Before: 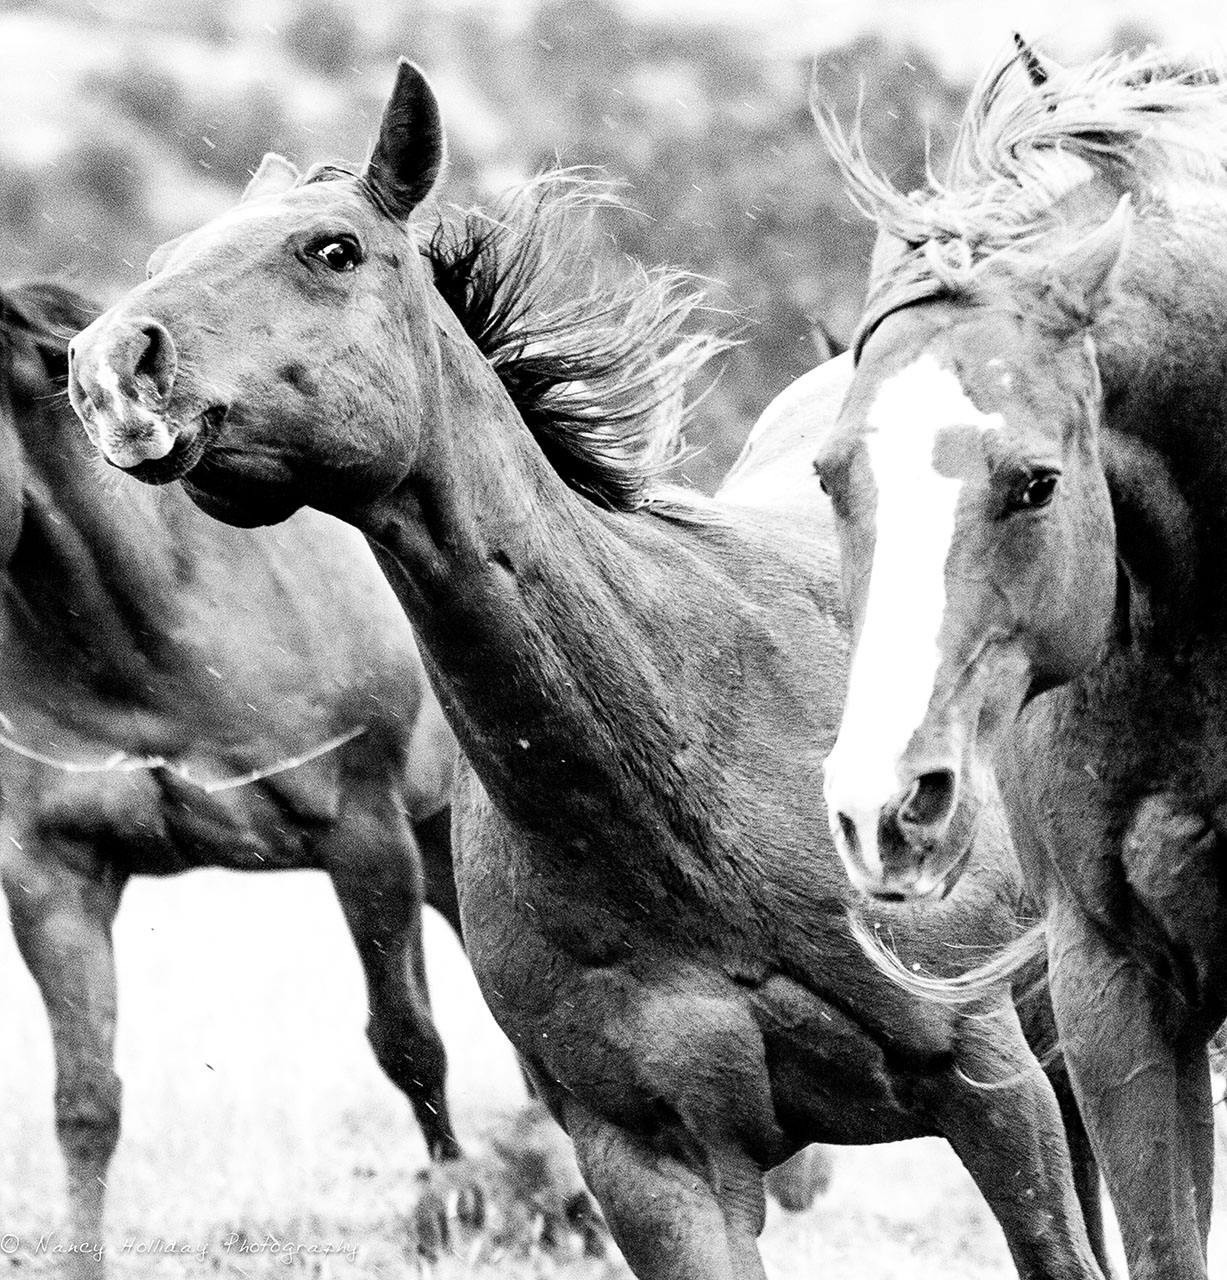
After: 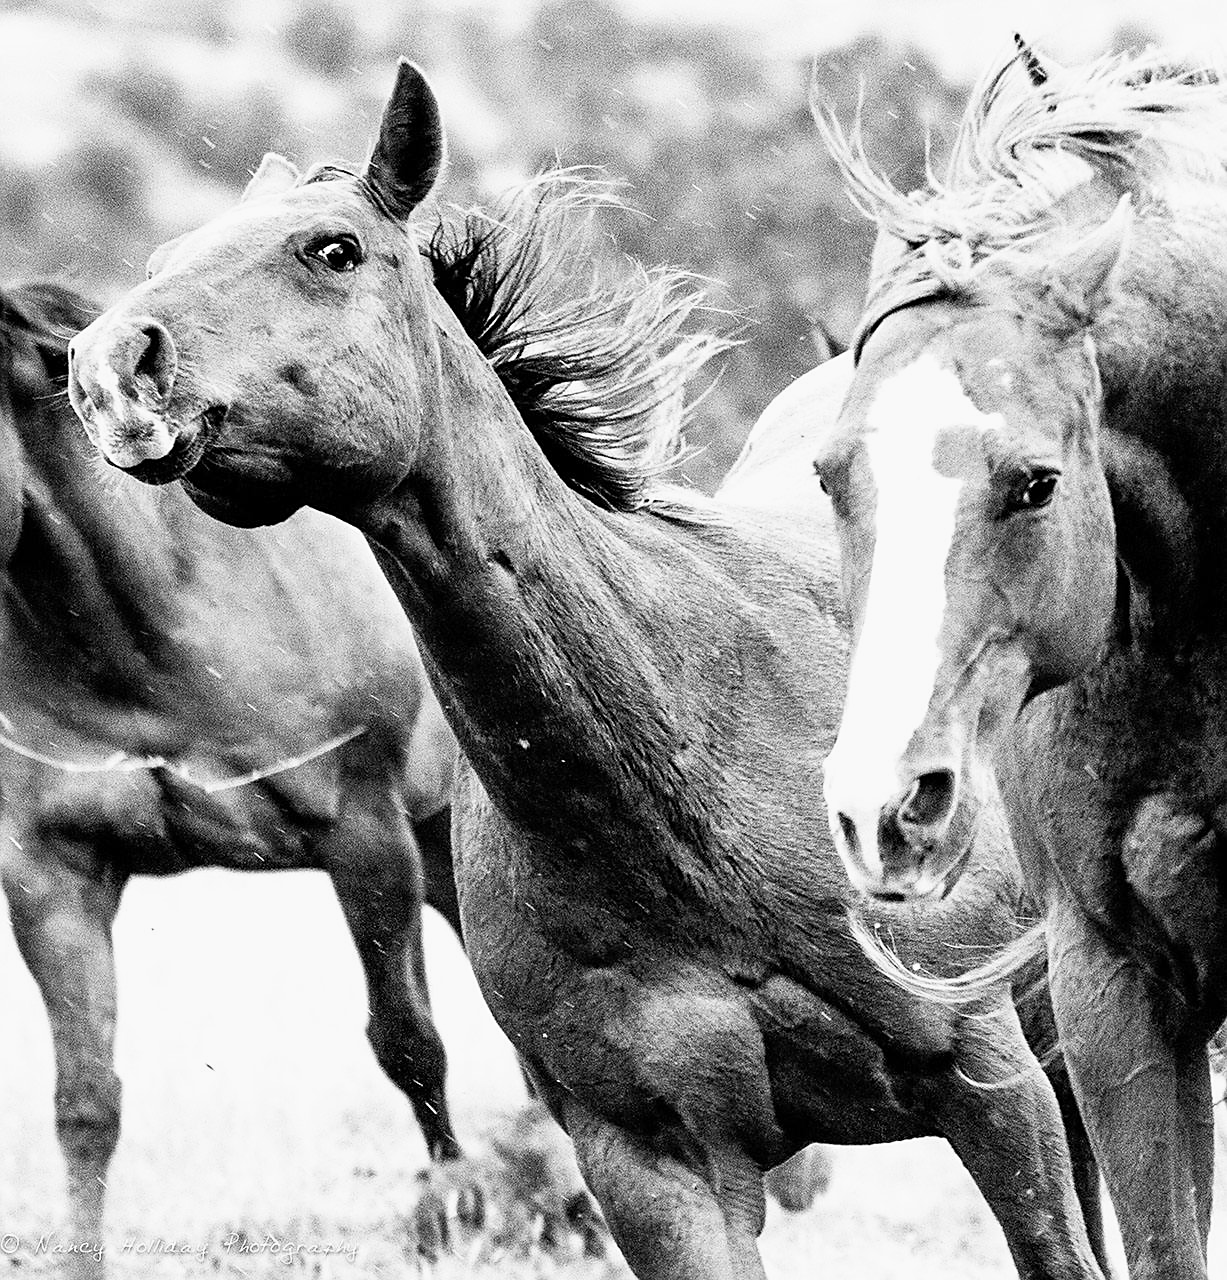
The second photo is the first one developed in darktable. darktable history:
exposure: exposure 0.151 EV, compensate exposure bias true, compensate highlight preservation false
sharpen: radius 1.91, amount 0.405, threshold 1.537
filmic rgb: black relative exposure -16 EV, white relative exposure 2.94 EV, hardness 9.99
